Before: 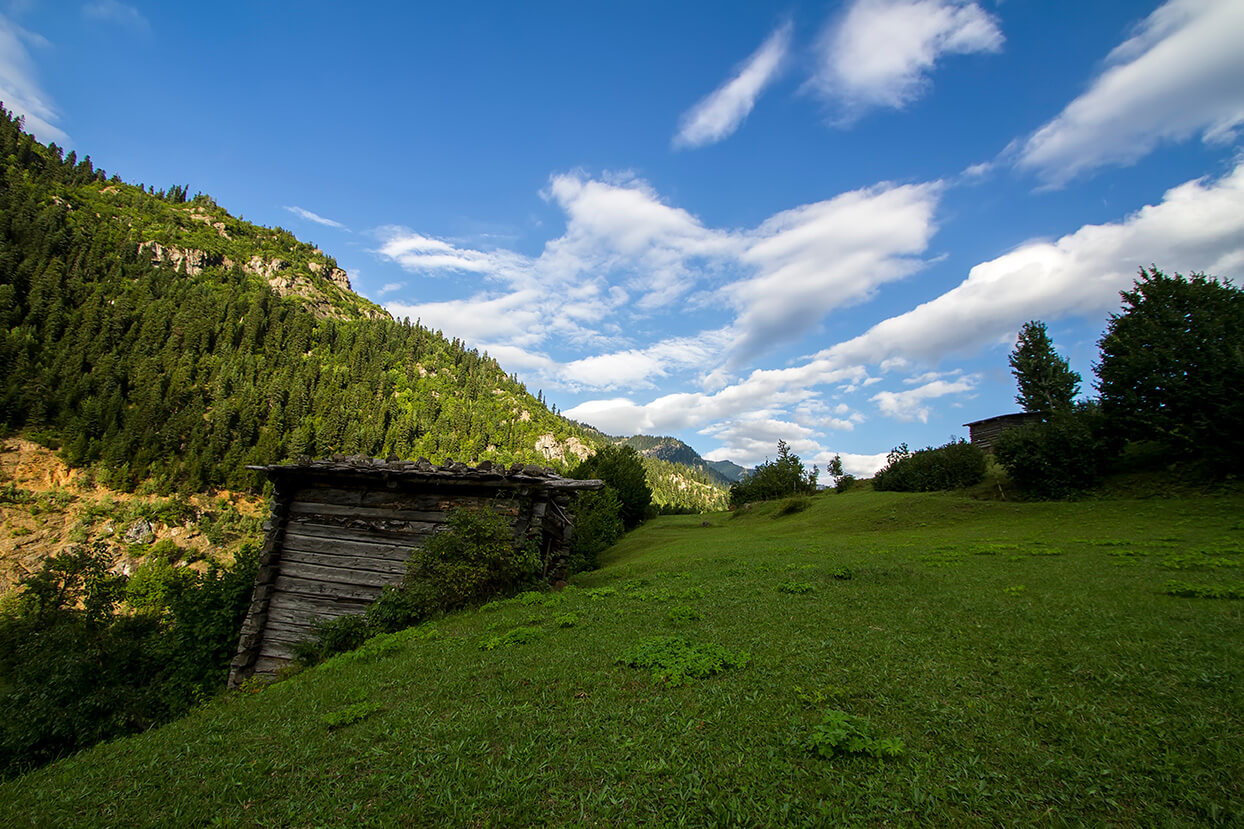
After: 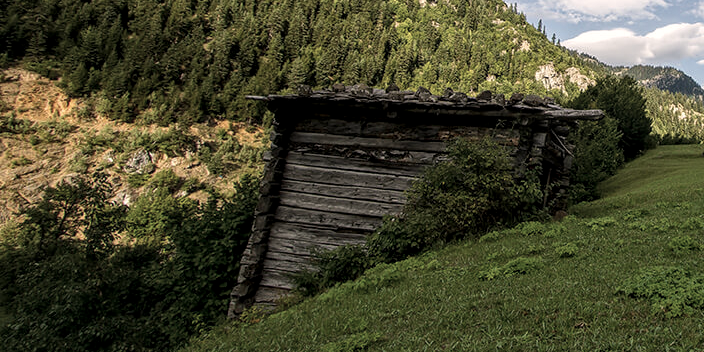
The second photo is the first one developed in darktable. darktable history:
local contrast: on, module defaults
color correction: highlights a* 5.51, highlights b* 5.2, saturation 0.625
crop: top 44.641%, right 43.196%, bottom 12.79%
